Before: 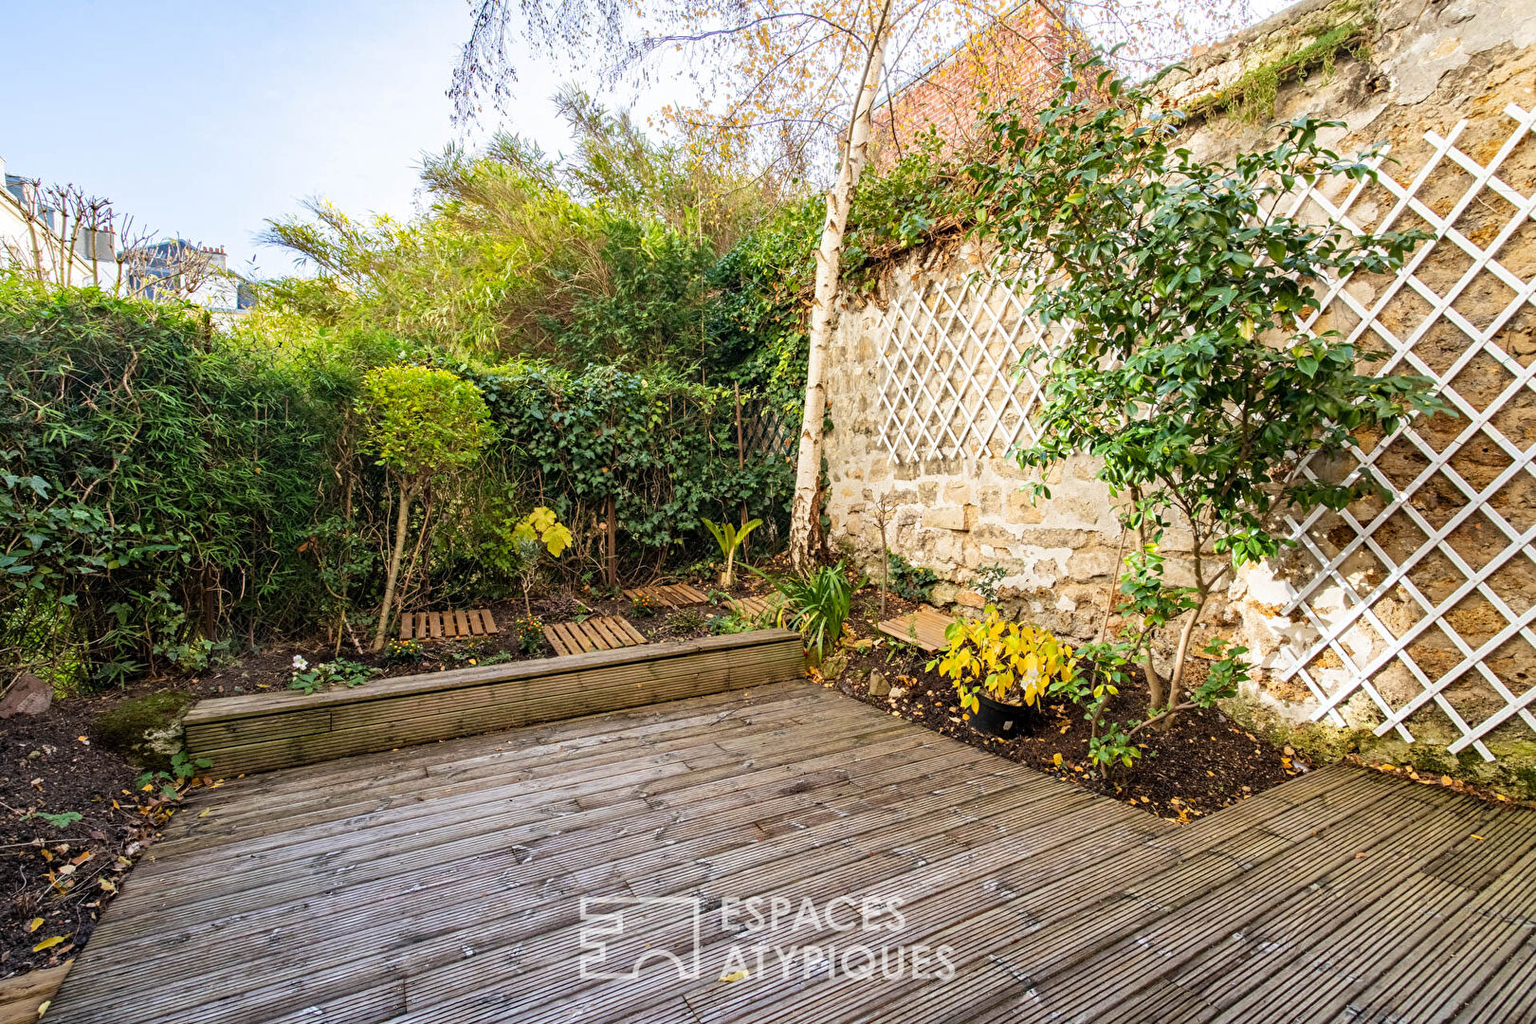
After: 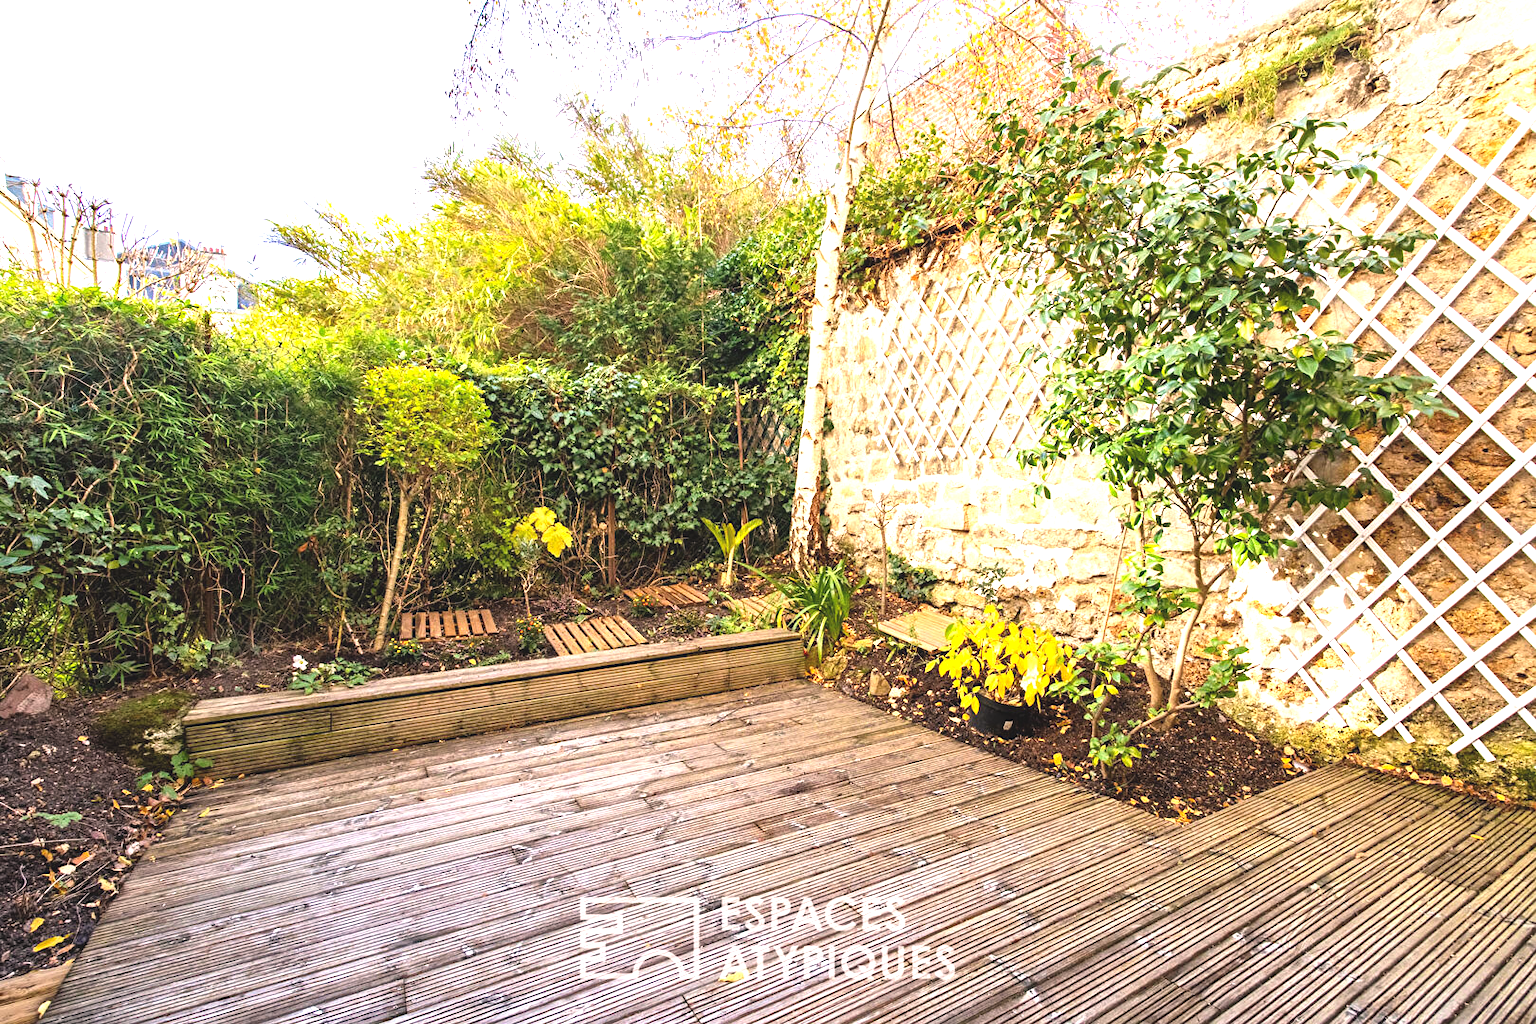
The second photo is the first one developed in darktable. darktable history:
color correction: highlights a* 7.34, highlights b* 4.37
exposure: black level correction -0.005, exposure 1 EV, compensate highlight preservation false
